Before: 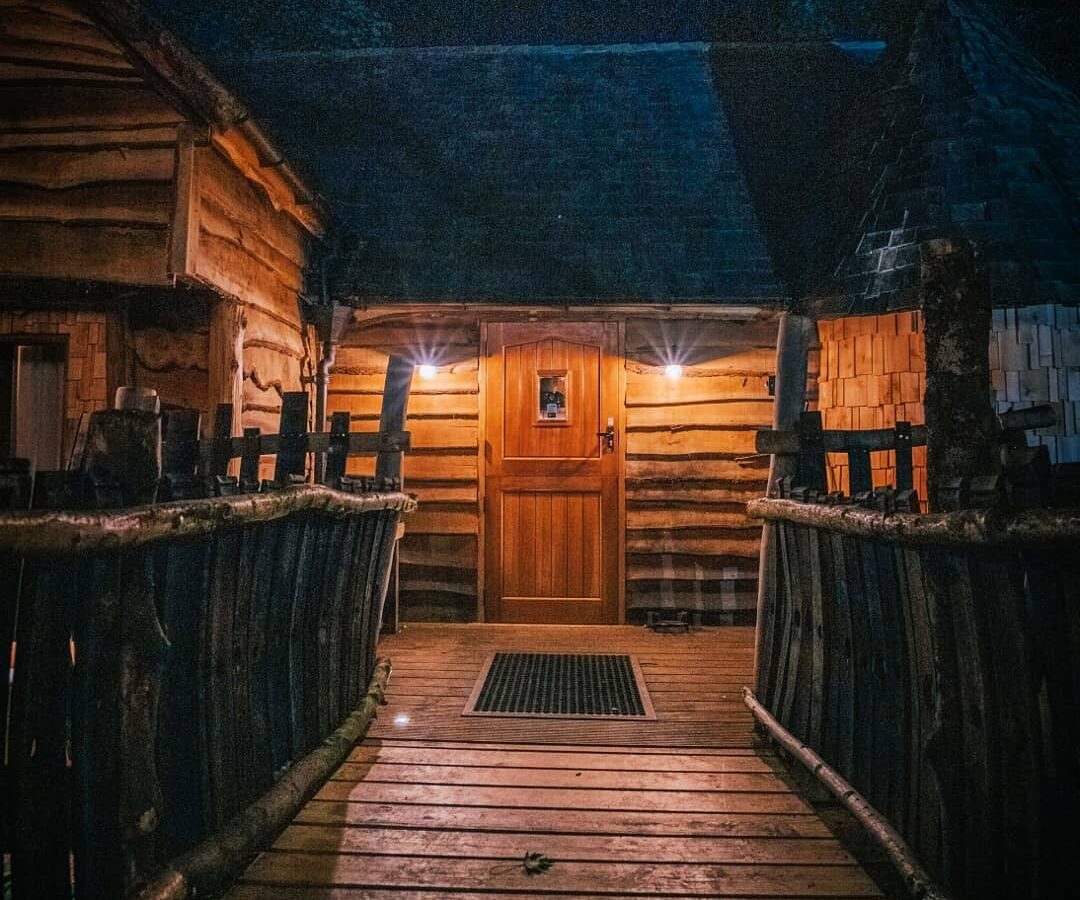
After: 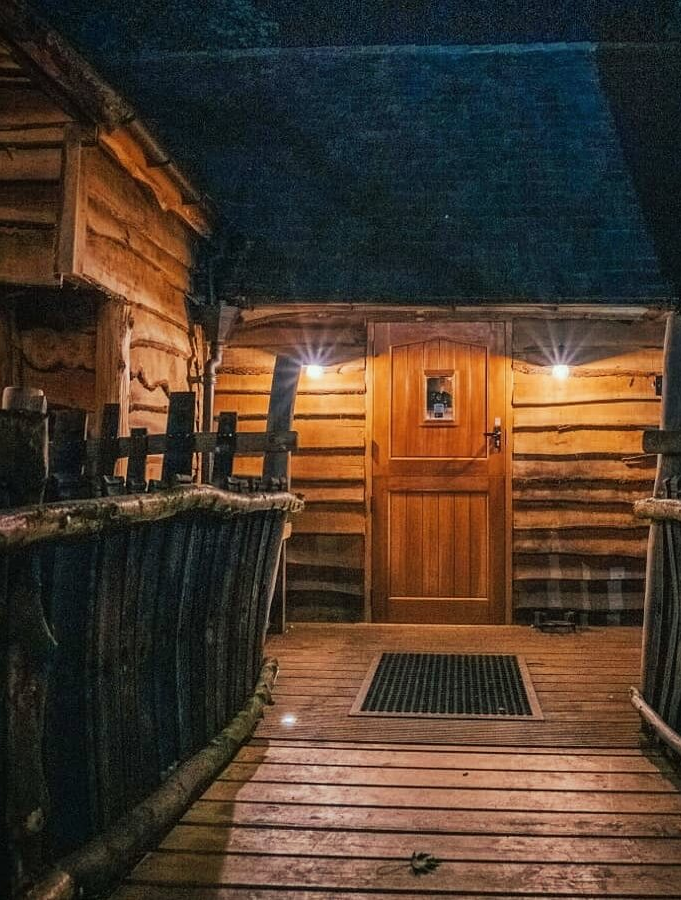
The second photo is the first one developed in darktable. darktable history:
color correction: highlights a* -4.55, highlights b* 5.06, saturation 0.946
crop: left 10.525%, right 26.379%
